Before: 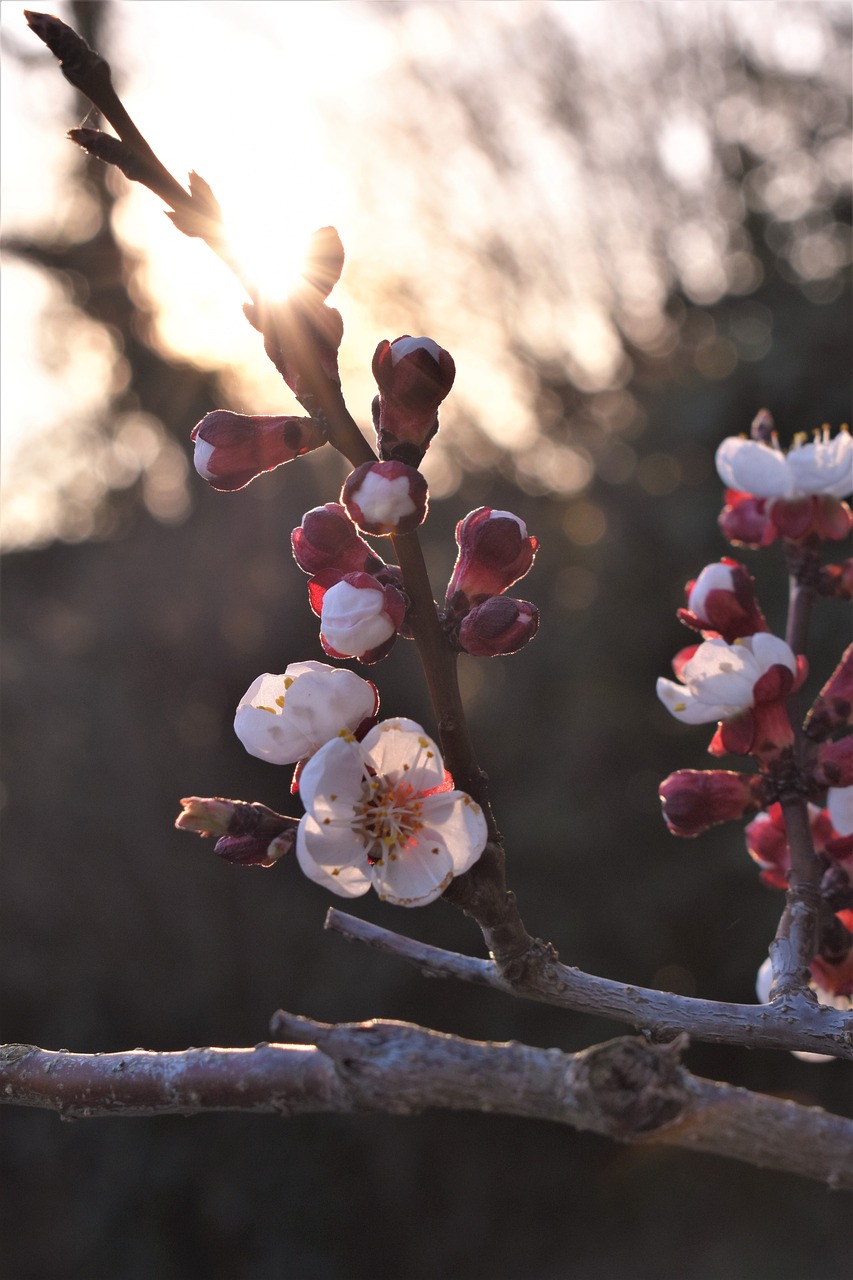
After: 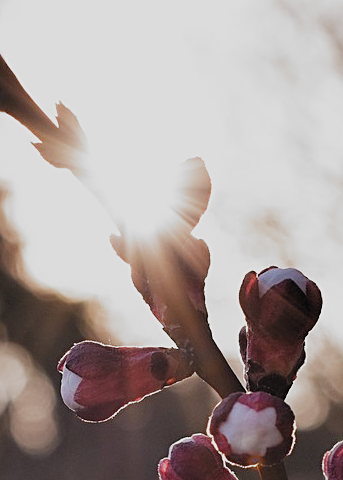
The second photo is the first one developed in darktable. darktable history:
crop: left 15.685%, top 5.446%, right 44.094%, bottom 56.986%
filmic rgb: black relative exposure -7.65 EV, white relative exposure 3.98 EV, hardness 4.02, contrast 1.098, highlights saturation mix -31.36%, add noise in highlights 0.001, preserve chrominance no, color science v3 (2019), use custom middle-gray values true, contrast in highlights soft
sharpen: on, module defaults
